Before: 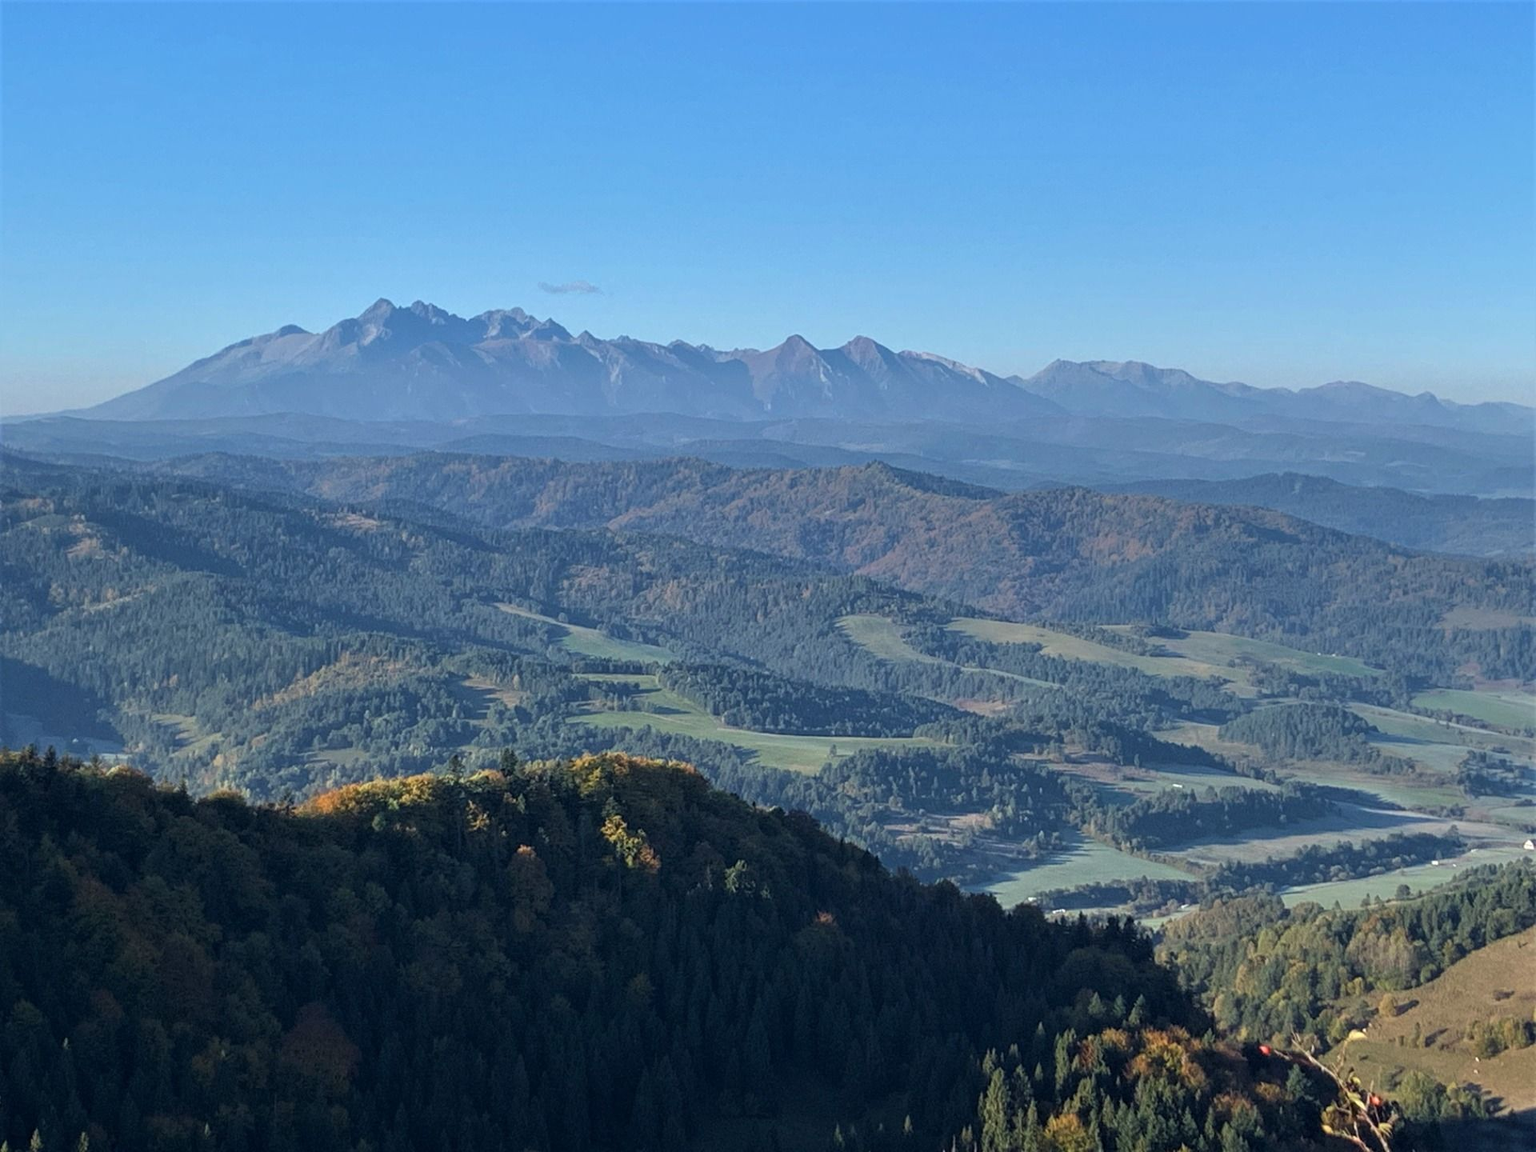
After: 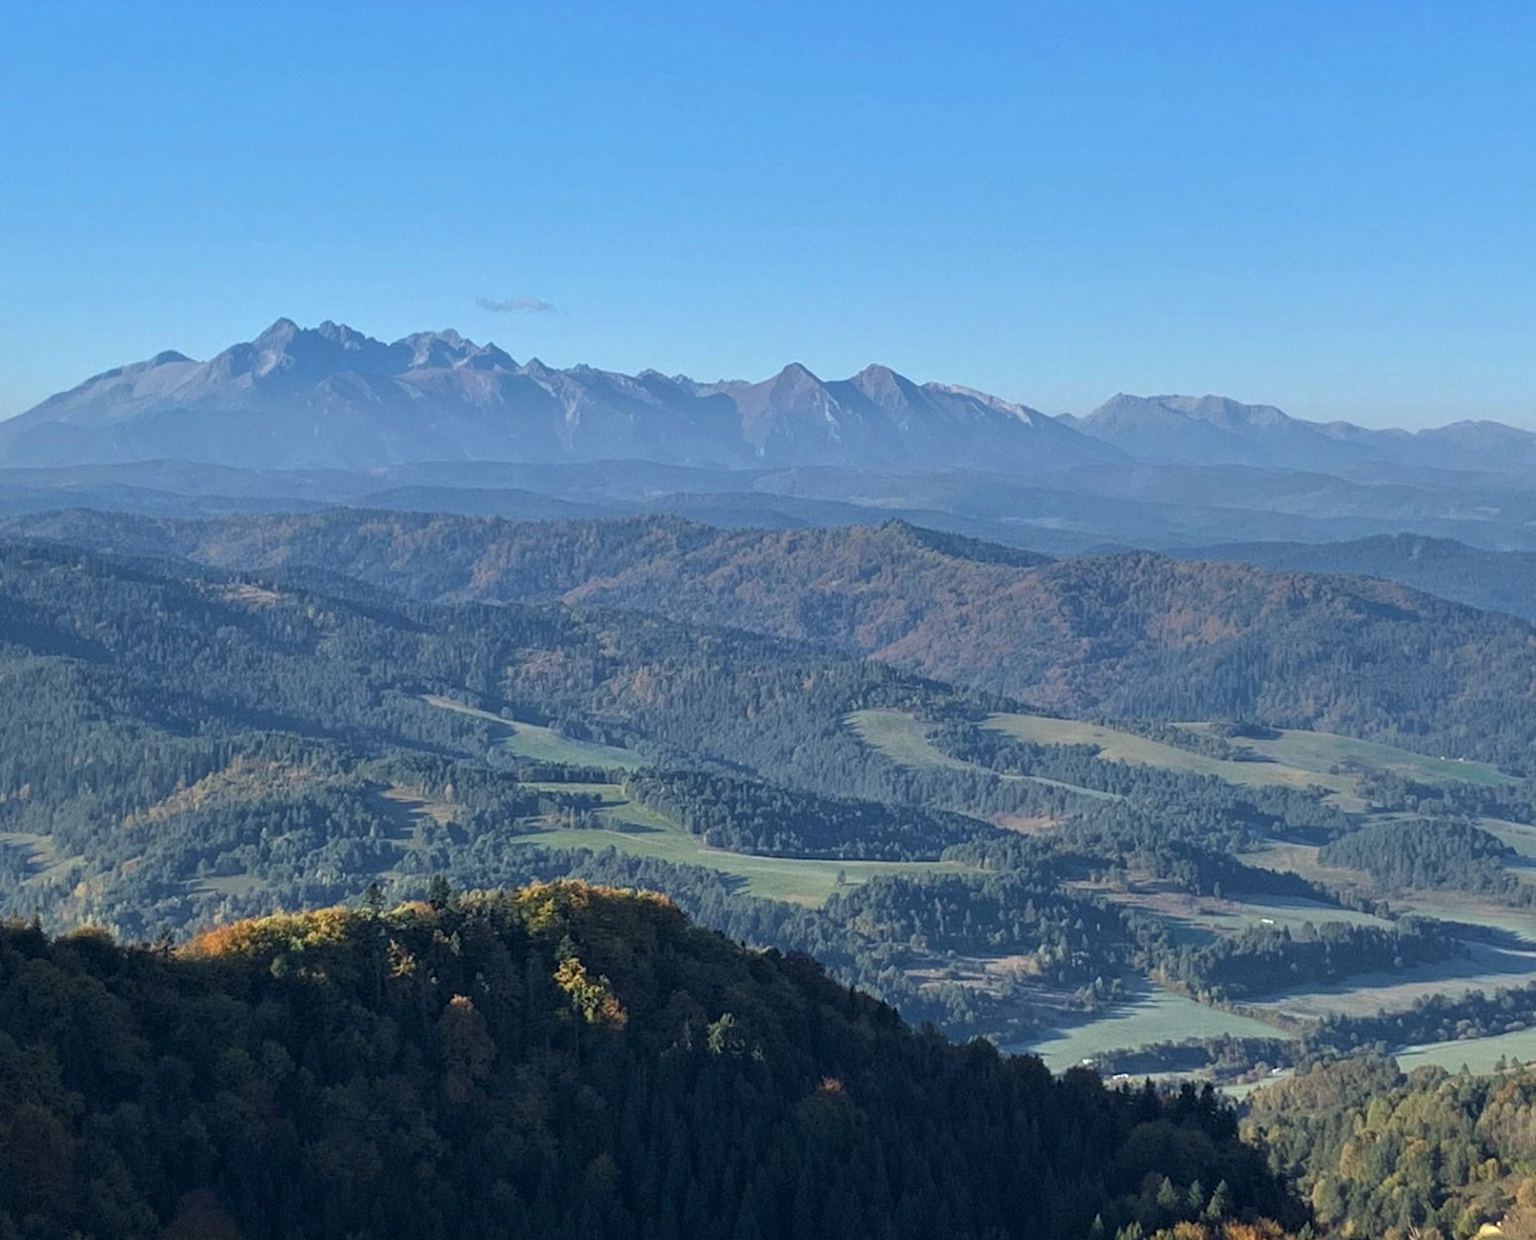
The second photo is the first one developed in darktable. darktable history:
levels: mode automatic, levels [0.072, 0.414, 0.976]
crop: left 10.006%, top 3.637%, right 9.181%, bottom 9.335%
